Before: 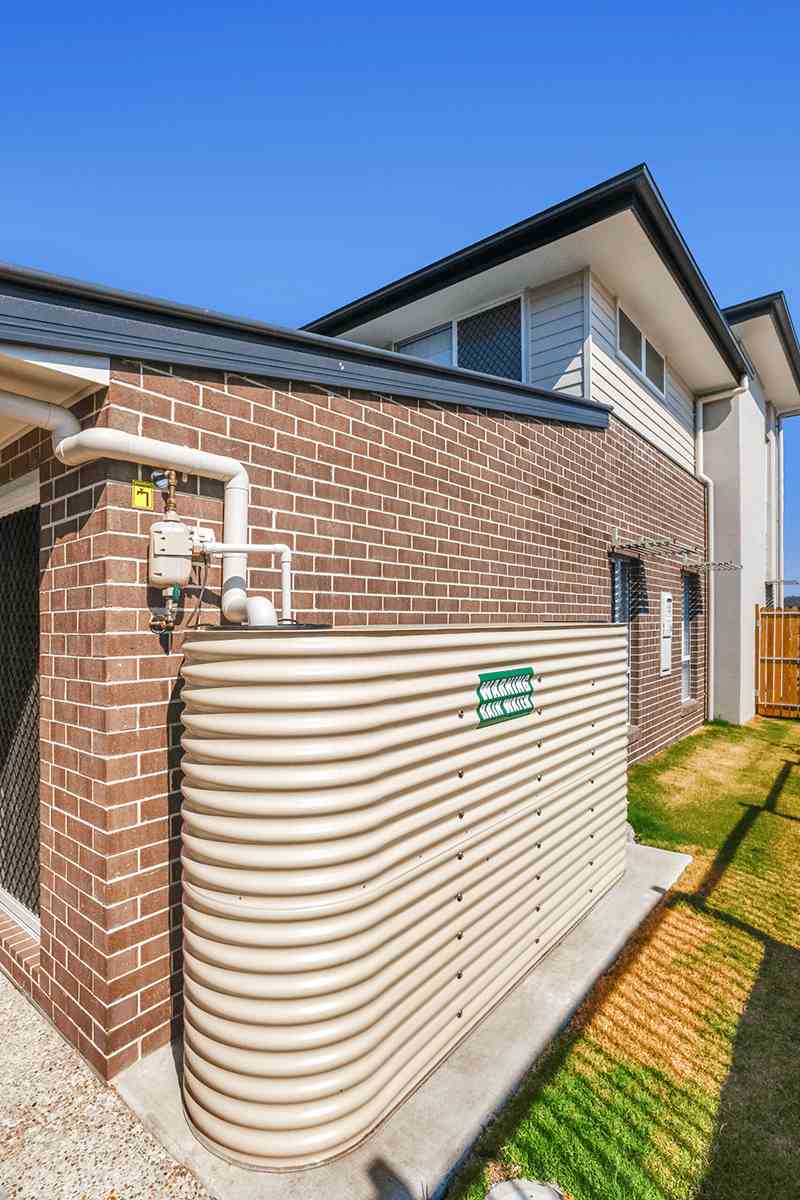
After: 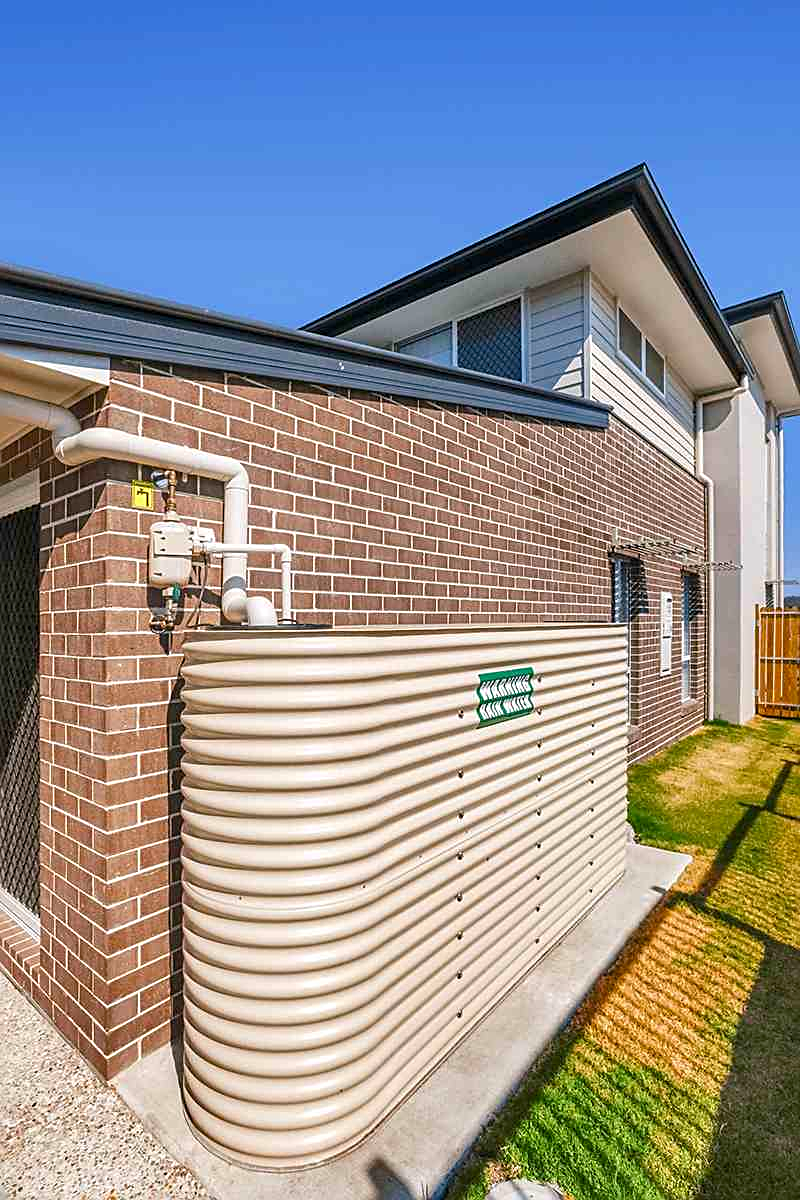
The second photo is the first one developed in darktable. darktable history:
color balance rgb: highlights gain › chroma 0.234%, highlights gain › hue 331.14°, linear chroma grading › shadows -2.447%, linear chroma grading › highlights -14.704%, linear chroma grading › global chroma -9.762%, linear chroma grading › mid-tones -10.346%, perceptual saturation grading › global saturation 31.243%, global vibrance 20%
sharpen: on, module defaults
